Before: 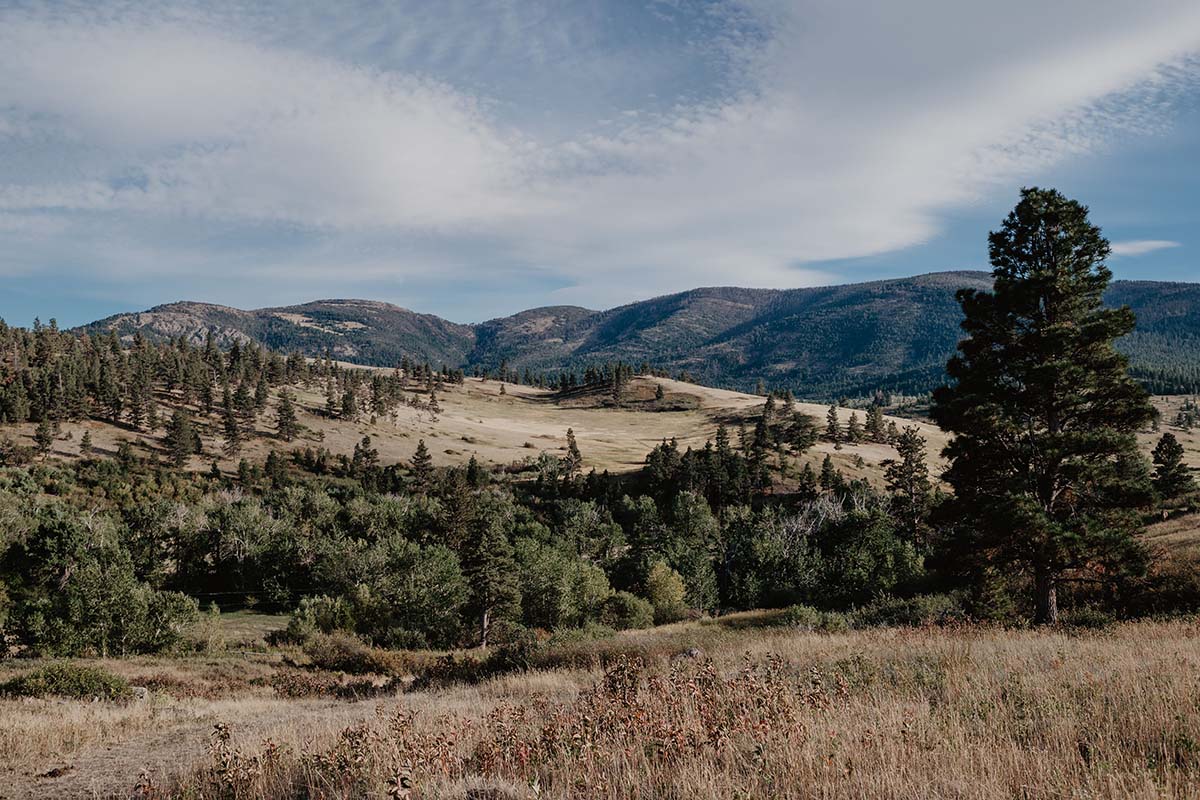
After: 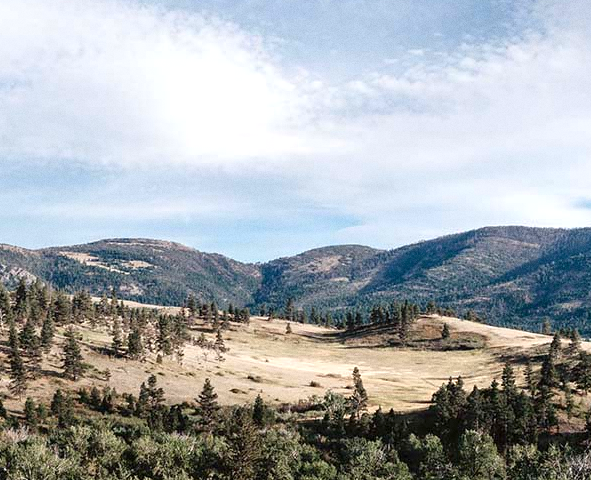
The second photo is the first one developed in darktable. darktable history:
crop: left 17.835%, top 7.675%, right 32.881%, bottom 32.213%
exposure: exposure 0.95 EV, compensate highlight preservation false
grain: coarseness 7.08 ISO, strength 21.67%, mid-tones bias 59.58%
